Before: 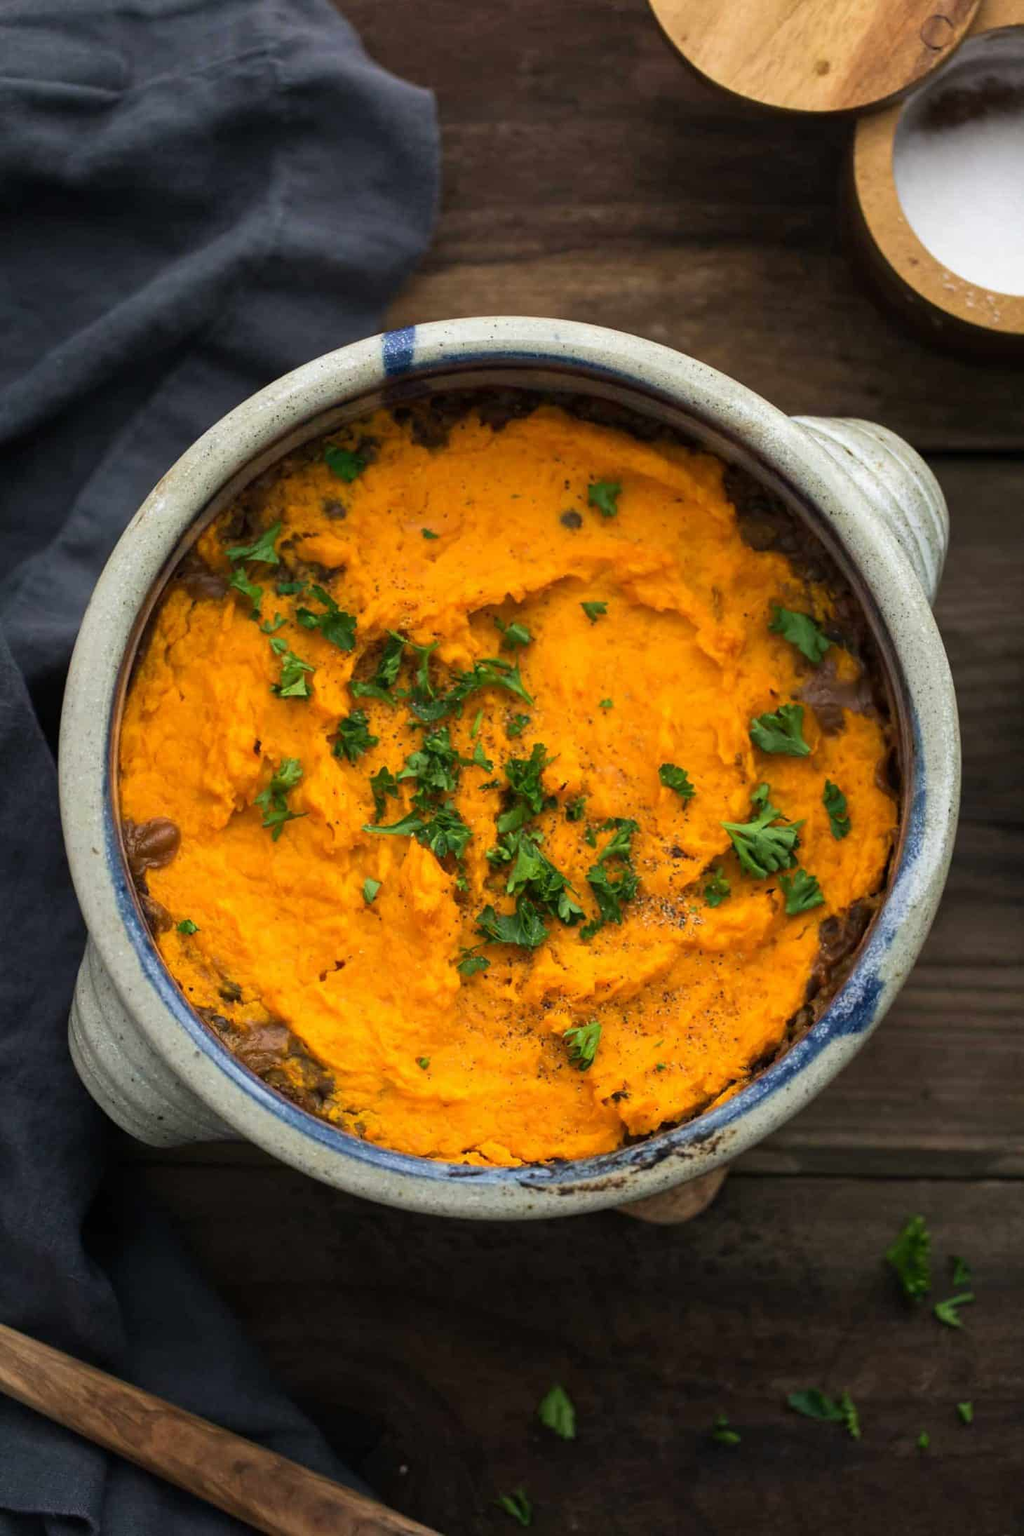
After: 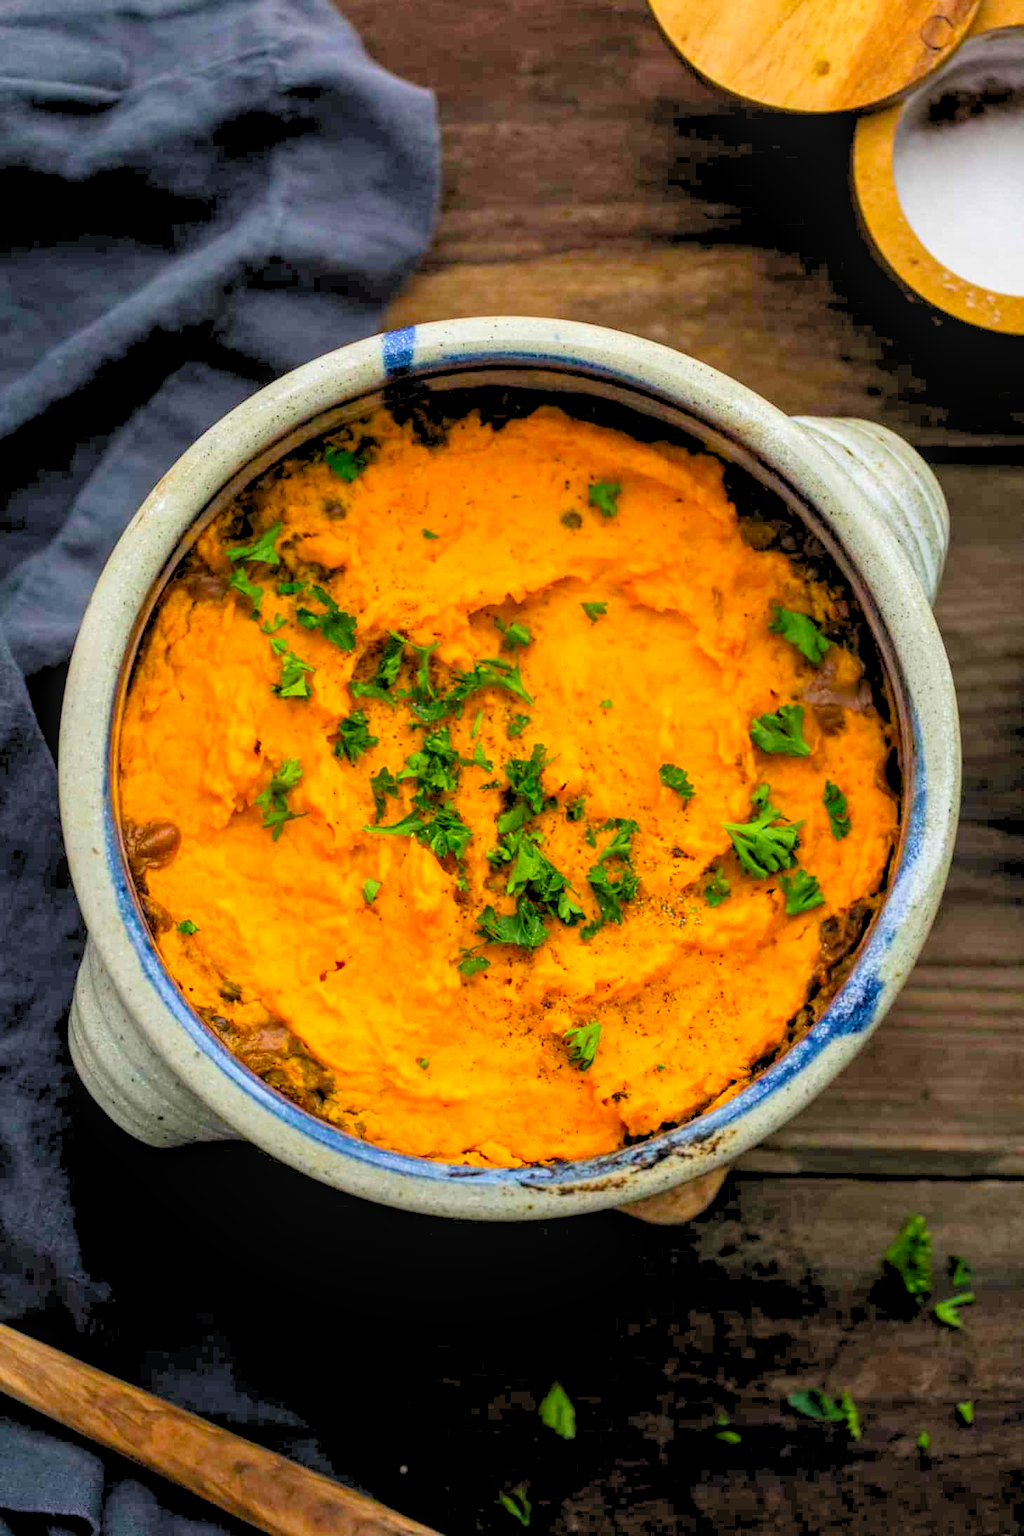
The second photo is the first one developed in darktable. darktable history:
color balance rgb: perceptual saturation grading › global saturation 30%, global vibrance 20%
local contrast: on, module defaults
levels: levels [0.093, 0.434, 0.988]
